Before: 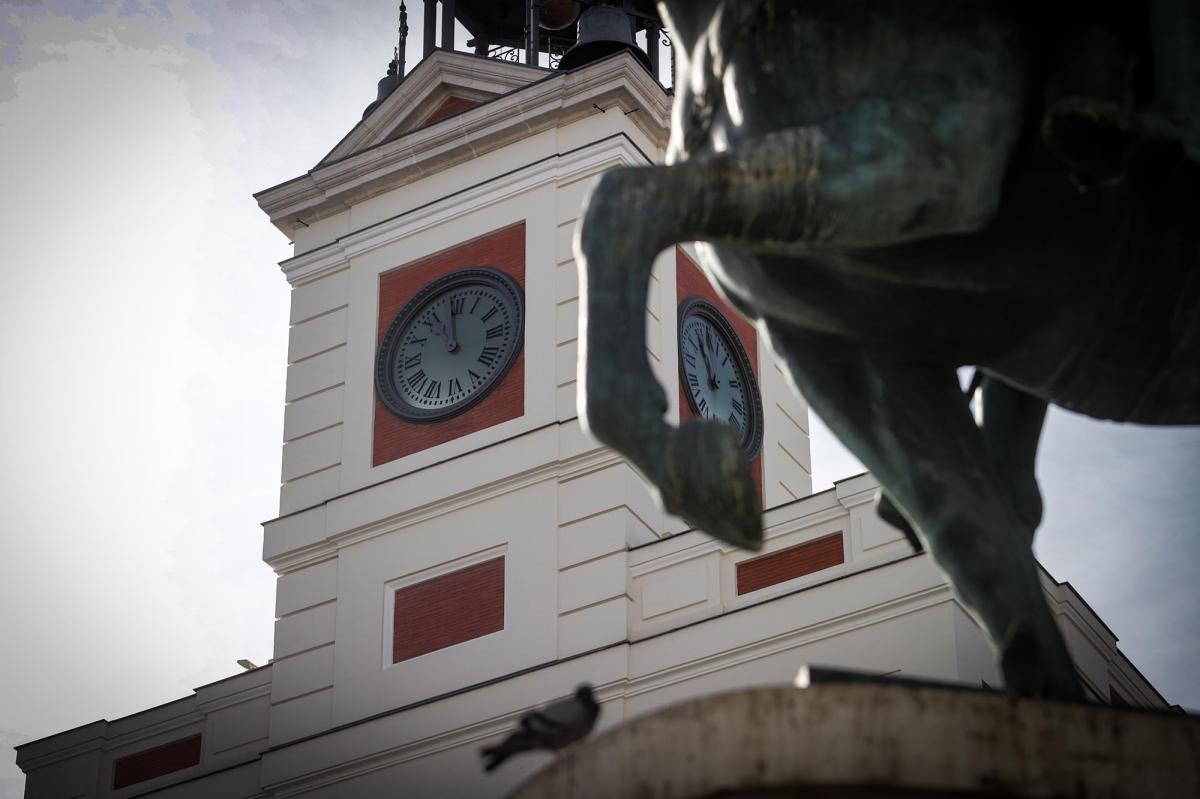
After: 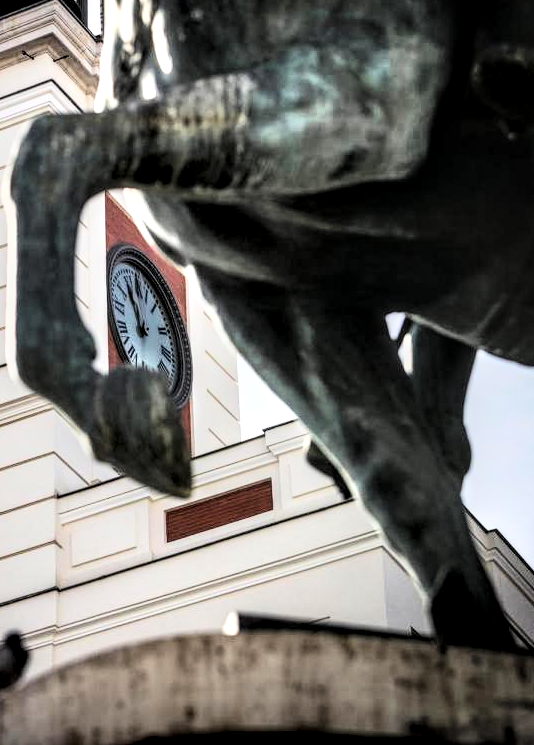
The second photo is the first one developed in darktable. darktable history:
shadows and highlights: highlights color adjustment 53.36%, soften with gaussian
contrast brightness saturation: brightness 0.136
levels: mode automatic
local contrast: highlights 21%, shadows 71%, detail 170%
crop: left 47.592%, top 6.634%, right 7.899%
tone equalizer: smoothing diameter 24.93%, edges refinement/feathering 12, preserve details guided filter
base curve: curves: ch0 [(0, 0) (0.007, 0.004) (0.027, 0.03) (0.046, 0.07) (0.207, 0.54) (0.442, 0.872) (0.673, 0.972) (1, 1)]
